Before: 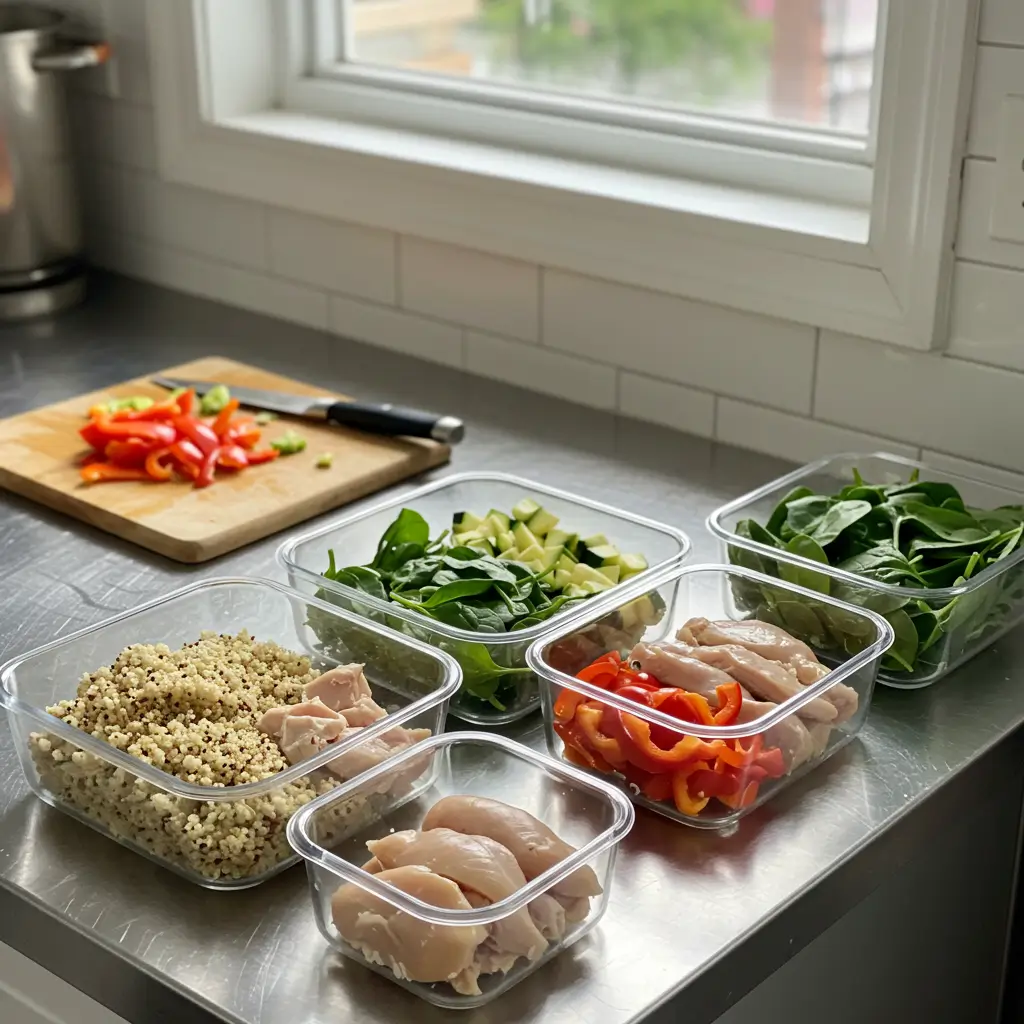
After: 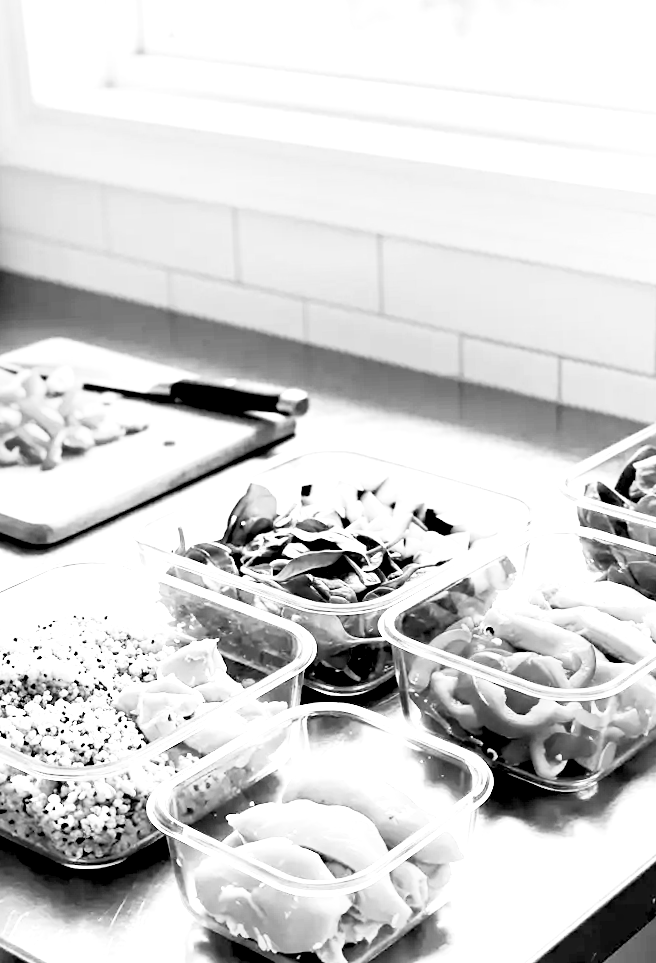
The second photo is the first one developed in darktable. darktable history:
rgb curve: curves: ch0 [(0, 0) (0.21, 0.15) (0.24, 0.21) (0.5, 0.75) (0.75, 0.96) (0.89, 0.99) (1, 1)]; ch1 [(0, 0.02) (0.21, 0.13) (0.25, 0.2) (0.5, 0.67) (0.75, 0.9) (0.89, 0.97) (1, 1)]; ch2 [(0, 0.02) (0.21, 0.13) (0.25, 0.2) (0.5, 0.67) (0.75, 0.9) (0.89, 0.97) (1, 1)], compensate middle gray true
rotate and perspective: rotation -2.12°, lens shift (vertical) 0.009, lens shift (horizontal) -0.008, automatic cropping original format, crop left 0.036, crop right 0.964, crop top 0.05, crop bottom 0.959
monochrome: on, module defaults
crop and rotate: left 13.537%, right 19.796%
rgb levels: levels [[0.013, 0.434, 0.89], [0, 0.5, 1], [0, 0.5, 1]]
exposure: exposure 0.4 EV, compensate highlight preservation false
